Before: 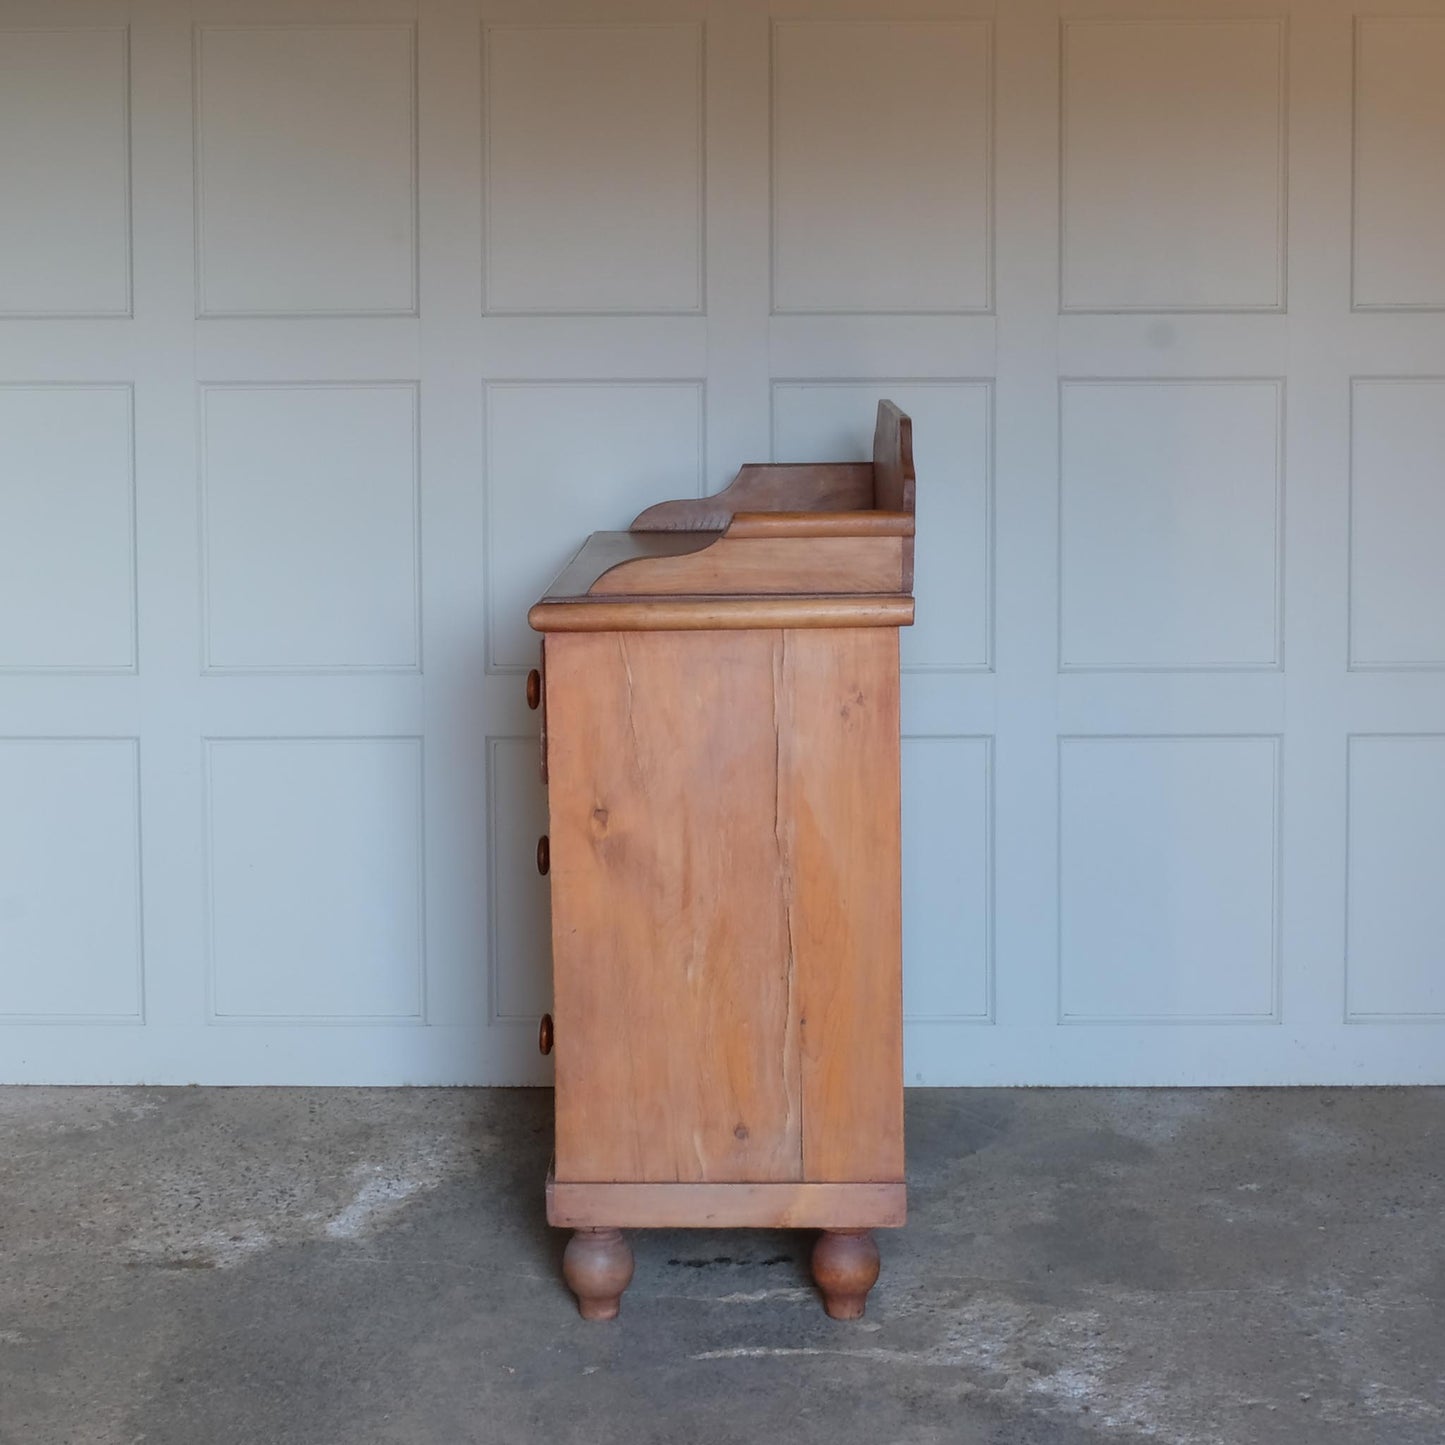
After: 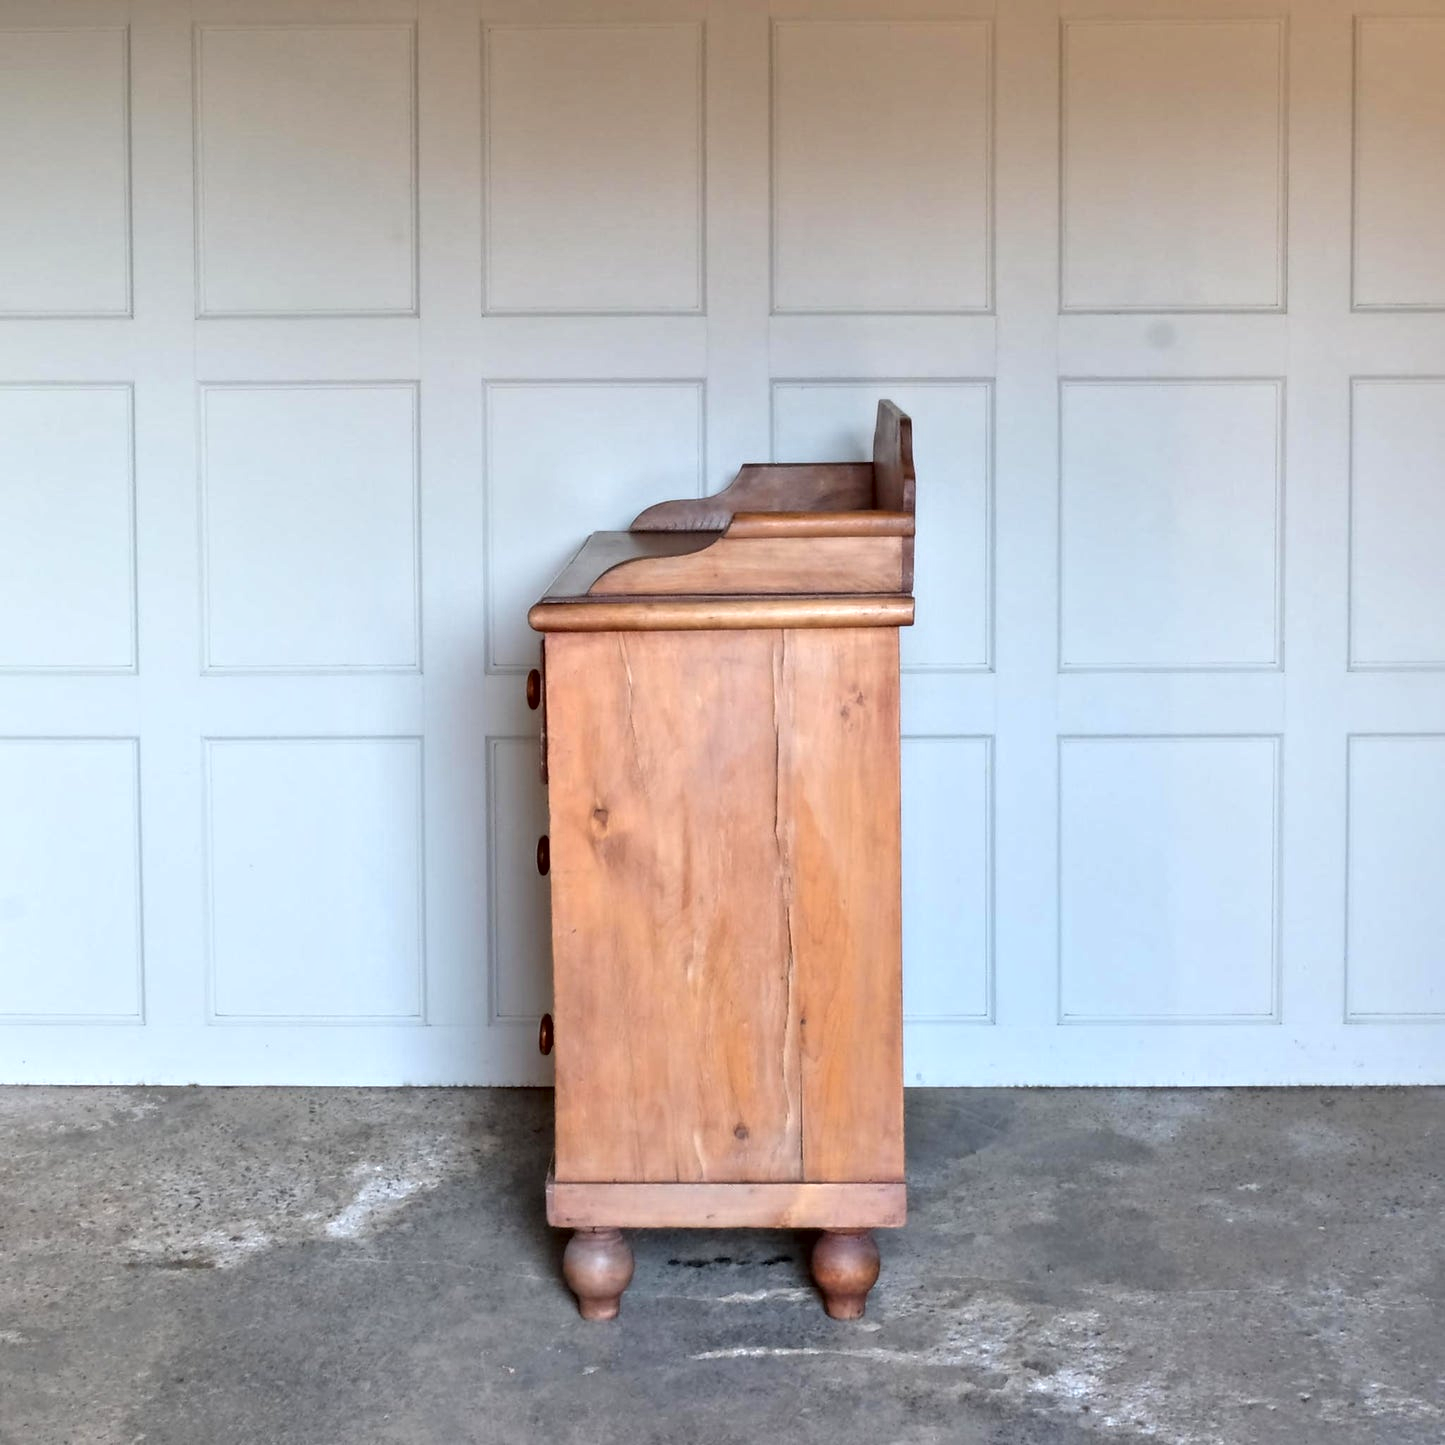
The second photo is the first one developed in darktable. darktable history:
contrast equalizer: octaves 7, y [[0.511, 0.558, 0.631, 0.632, 0.559, 0.512], [0.5 ×6], [0.507, 0.559, 0.627, 0.644, 0.647, 0.647], [0 ×6], [0 ×6]]
exposure: black level correction 0, exposure 0.696 EV, compensate highlight preservation false
tone equalizer: mask exposure compensation -0.514 EV
local contrast: mode bilateral grid, contrast 19, coarseness 50, detail 101%, midtone range 0.2
